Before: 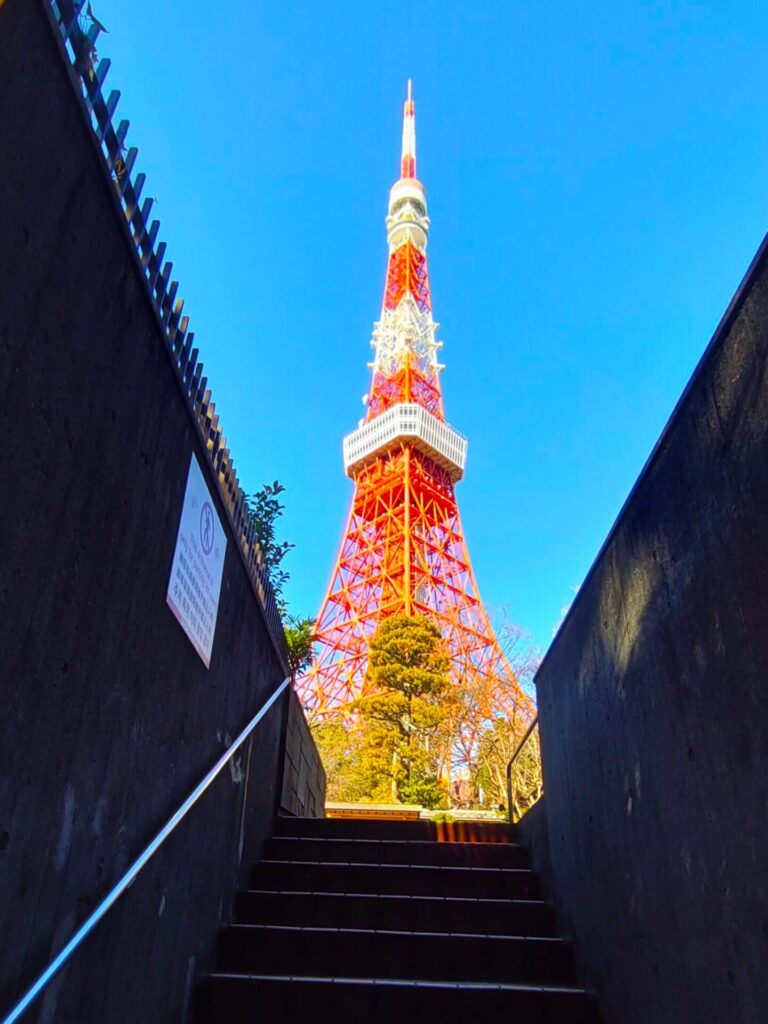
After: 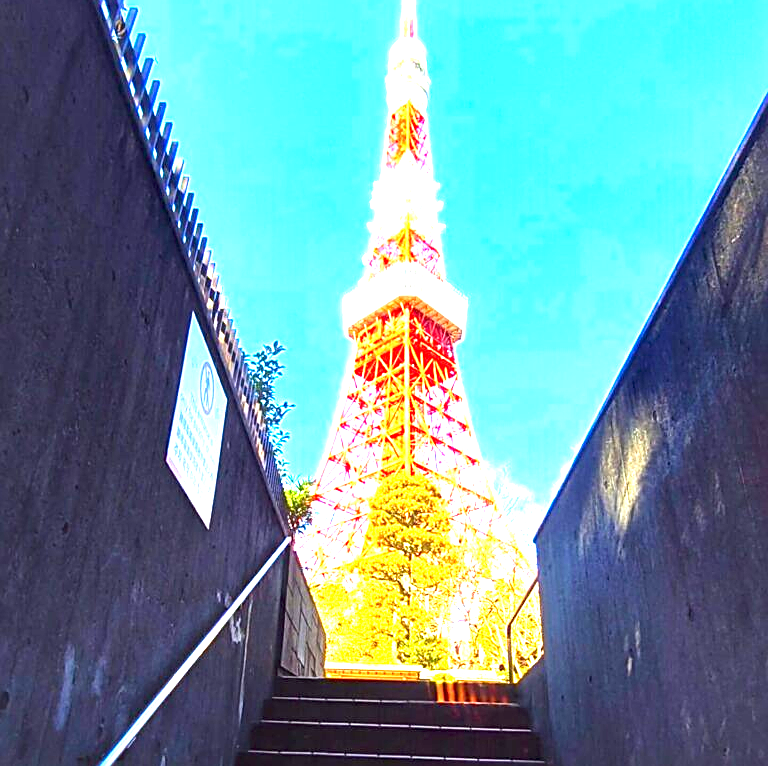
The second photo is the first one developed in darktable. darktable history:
exposure: black level correction 0, exposure 2.302 EV, compensate highlight preservation false
sharpen: on, module defaults
crop: top 13.727%, bottom 11.467%
